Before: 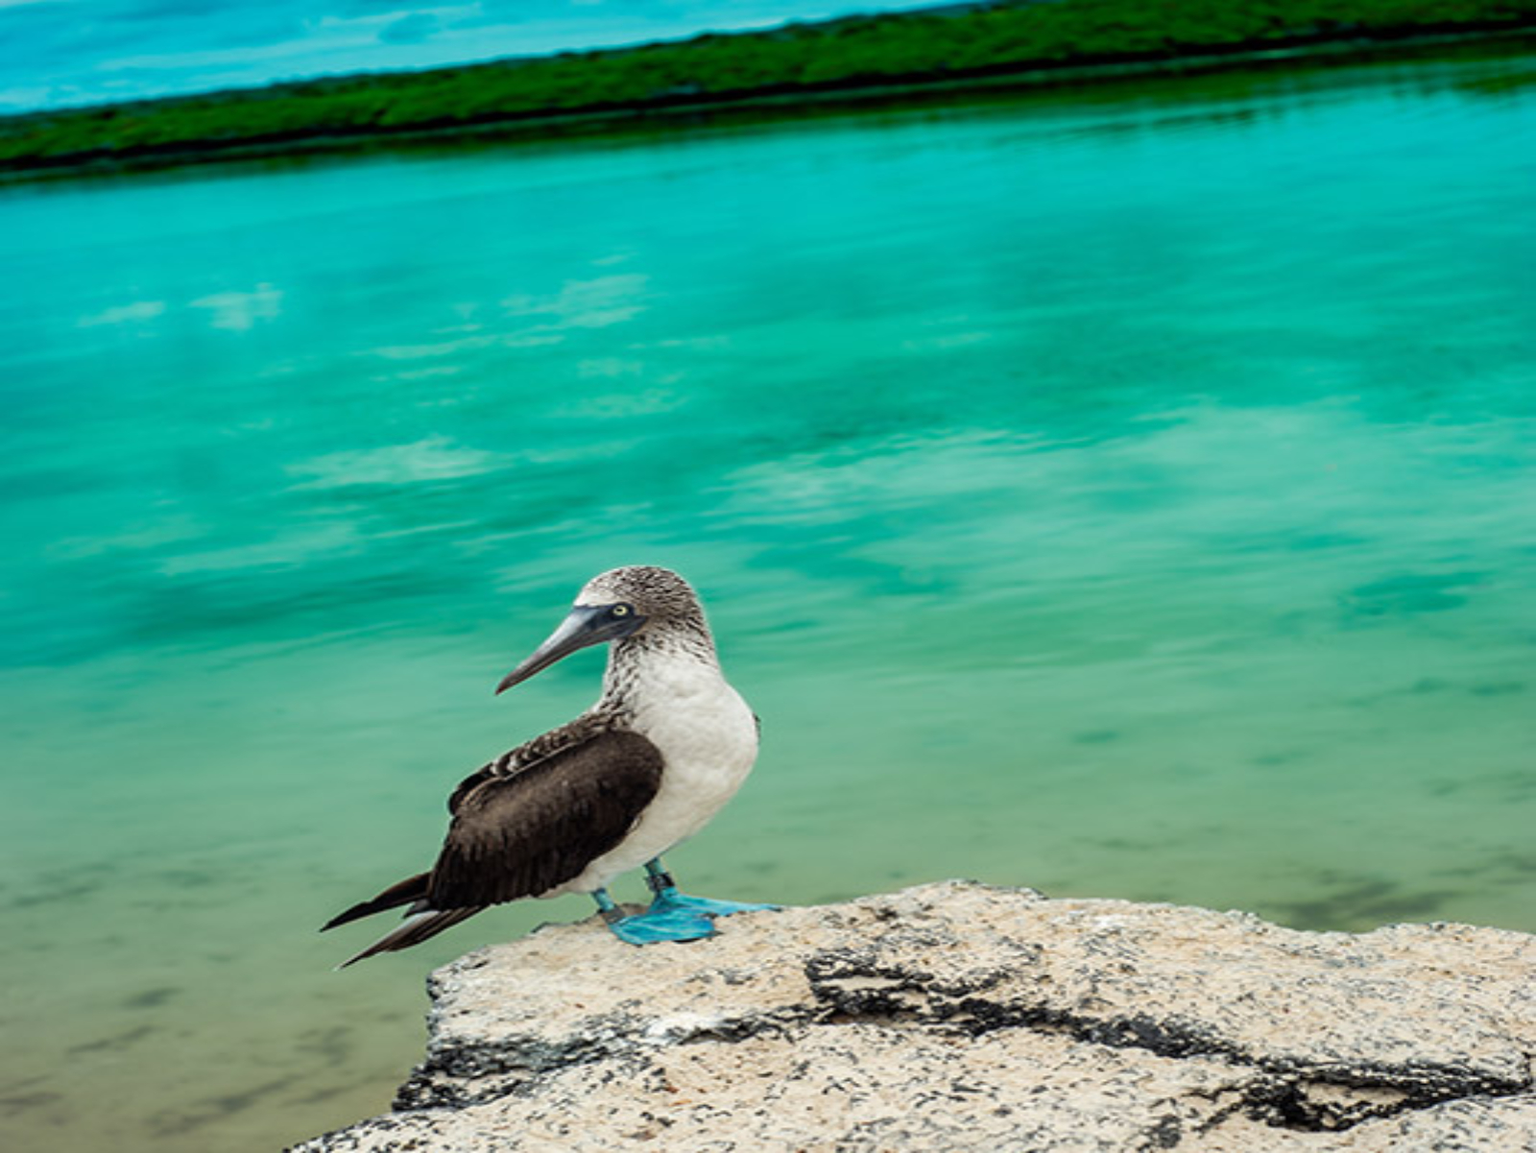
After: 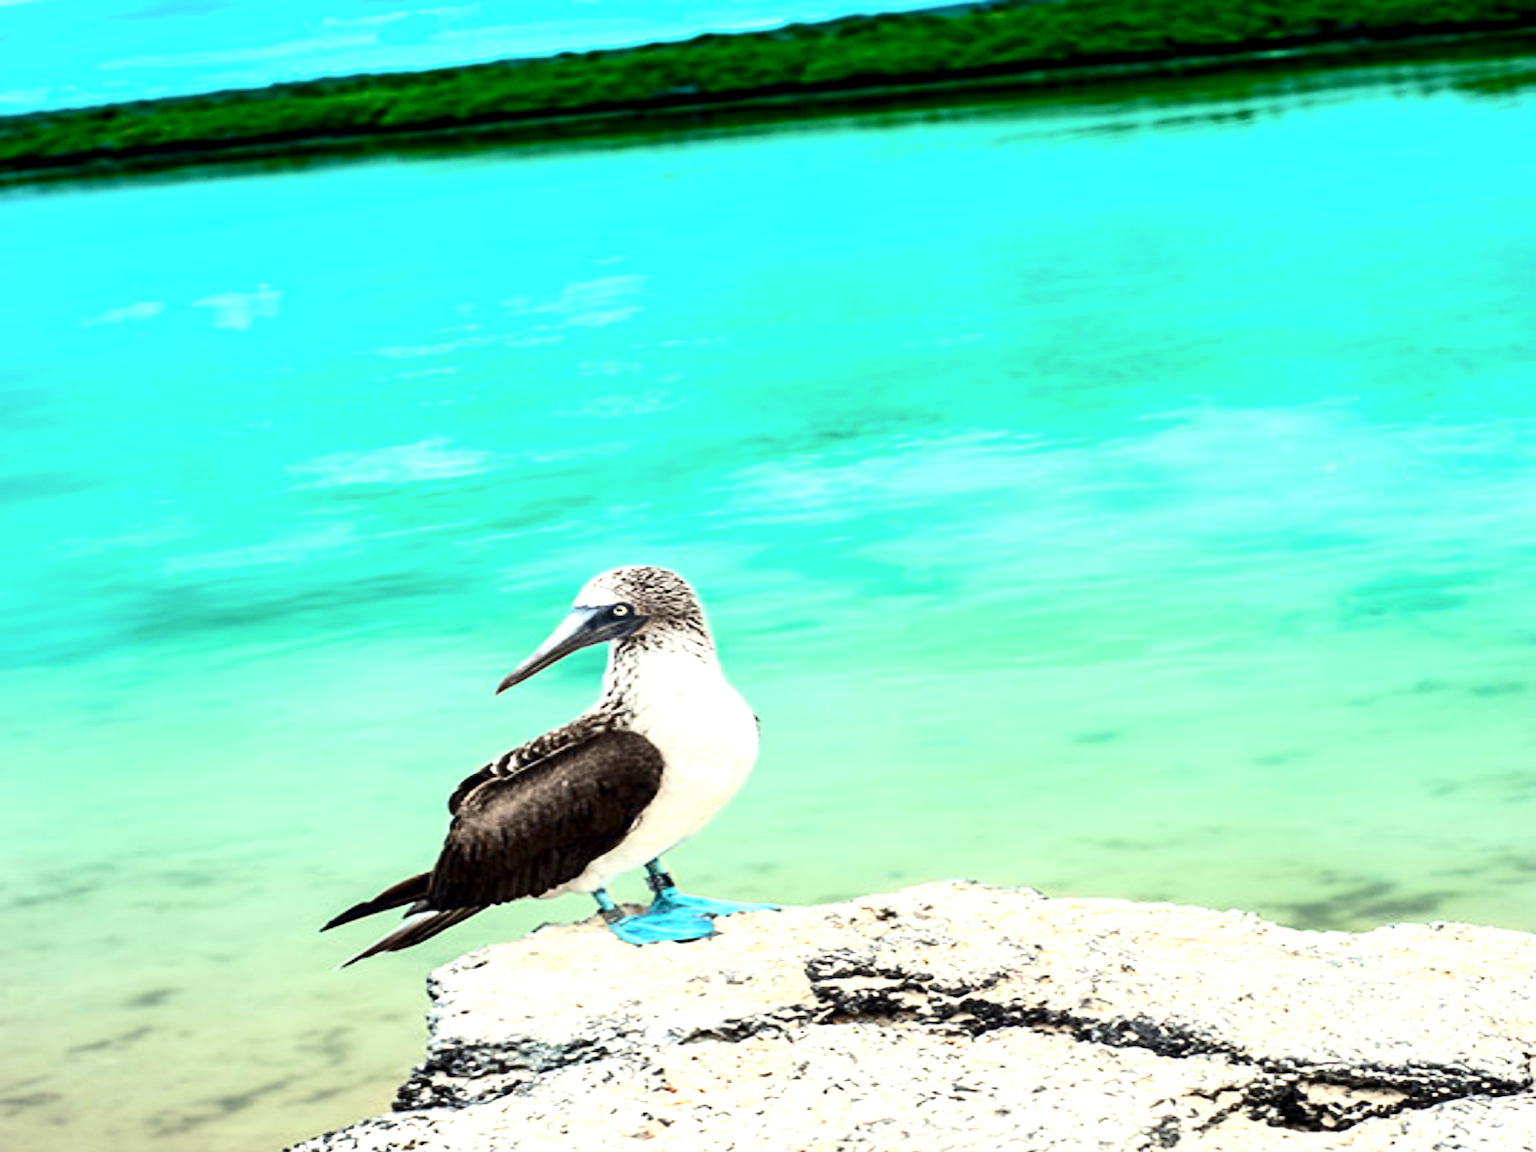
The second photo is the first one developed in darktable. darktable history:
contrast brightness saturation: contrast 0.28
exposure: black level correction 0, exposure 1.1 EV, compensate exposure bias true, compensate highlight preservation false
local contrast: highlights 100%, shadows 100%, detail 120%, midtone range 0.2
